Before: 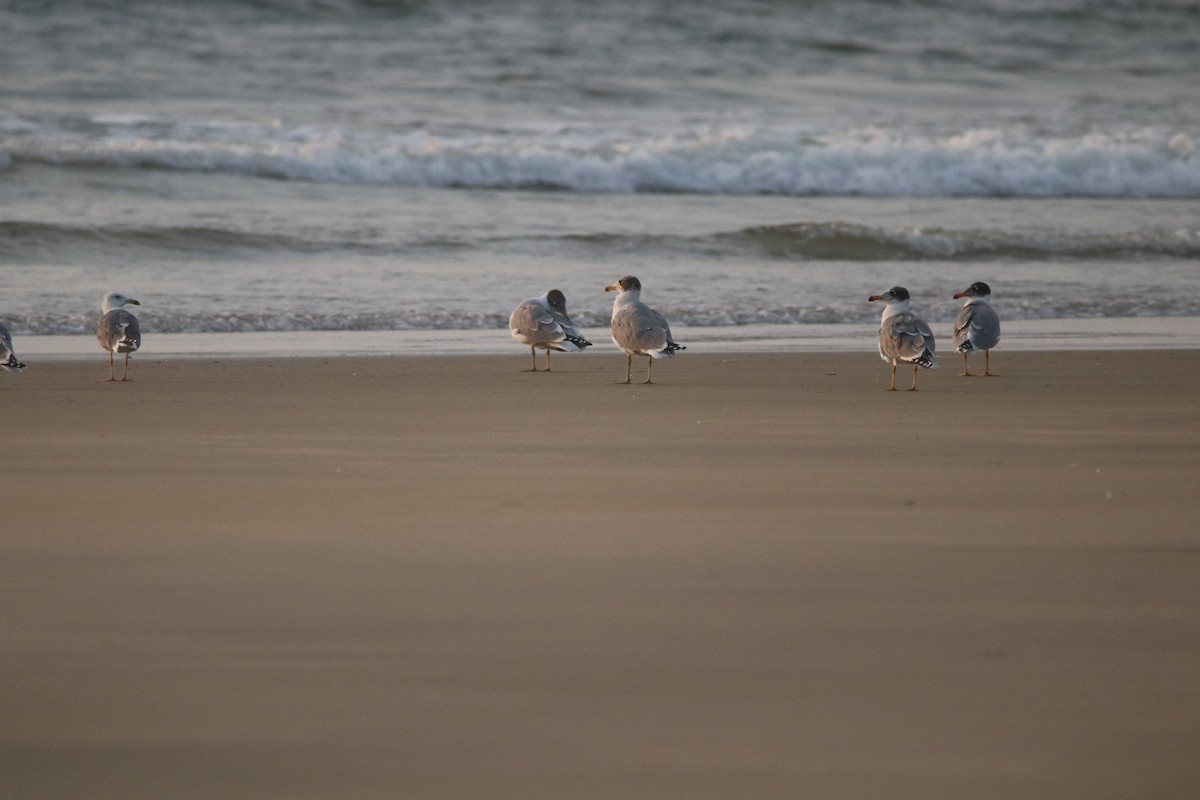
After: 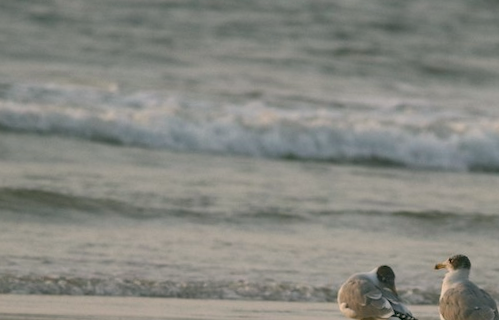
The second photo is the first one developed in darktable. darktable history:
color correction: highlights a* 4.02, highlights b* 4.98, shadows a* -7.55, shadows b* 4.98
bloom: size 9%, threshold 100%, strength 7%
rotate and perspective: rotation 2.27°, automatic cropping off
crop: left 15.452%, top 5.459%, right 43.956%, bottom 56.62%
